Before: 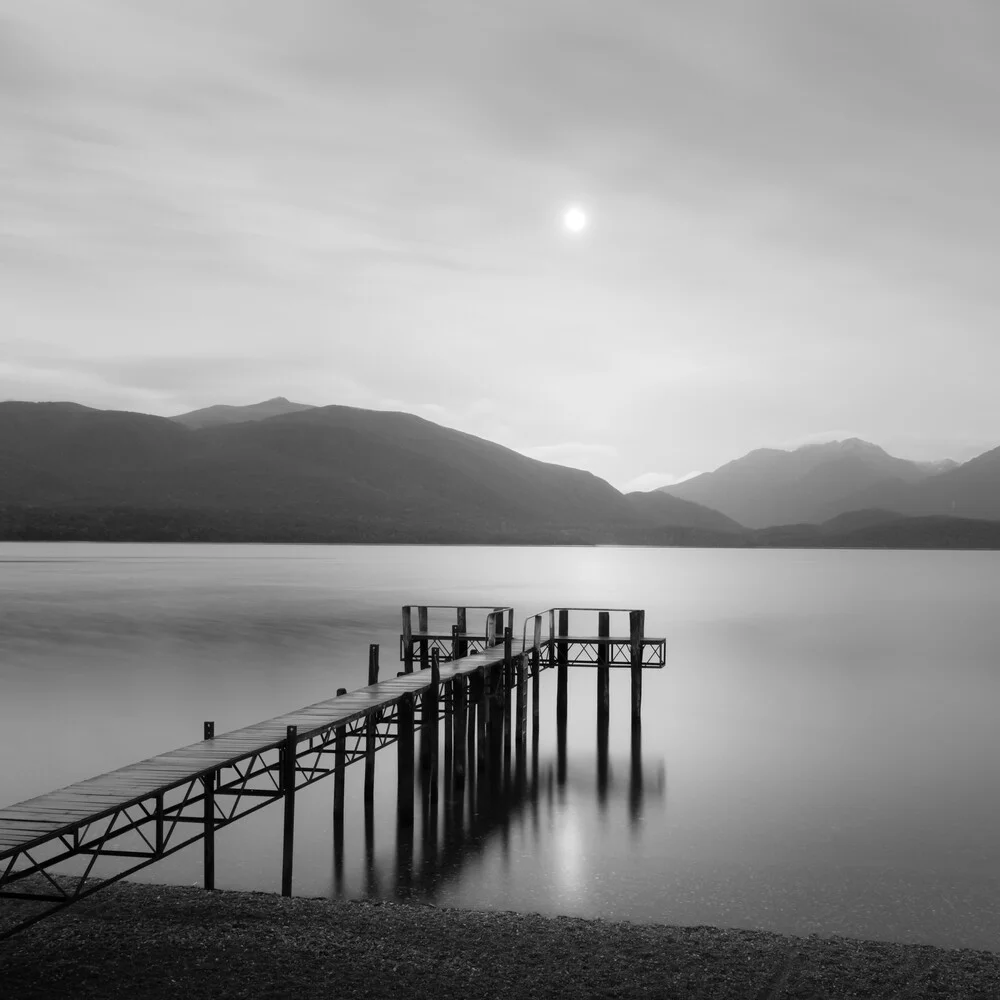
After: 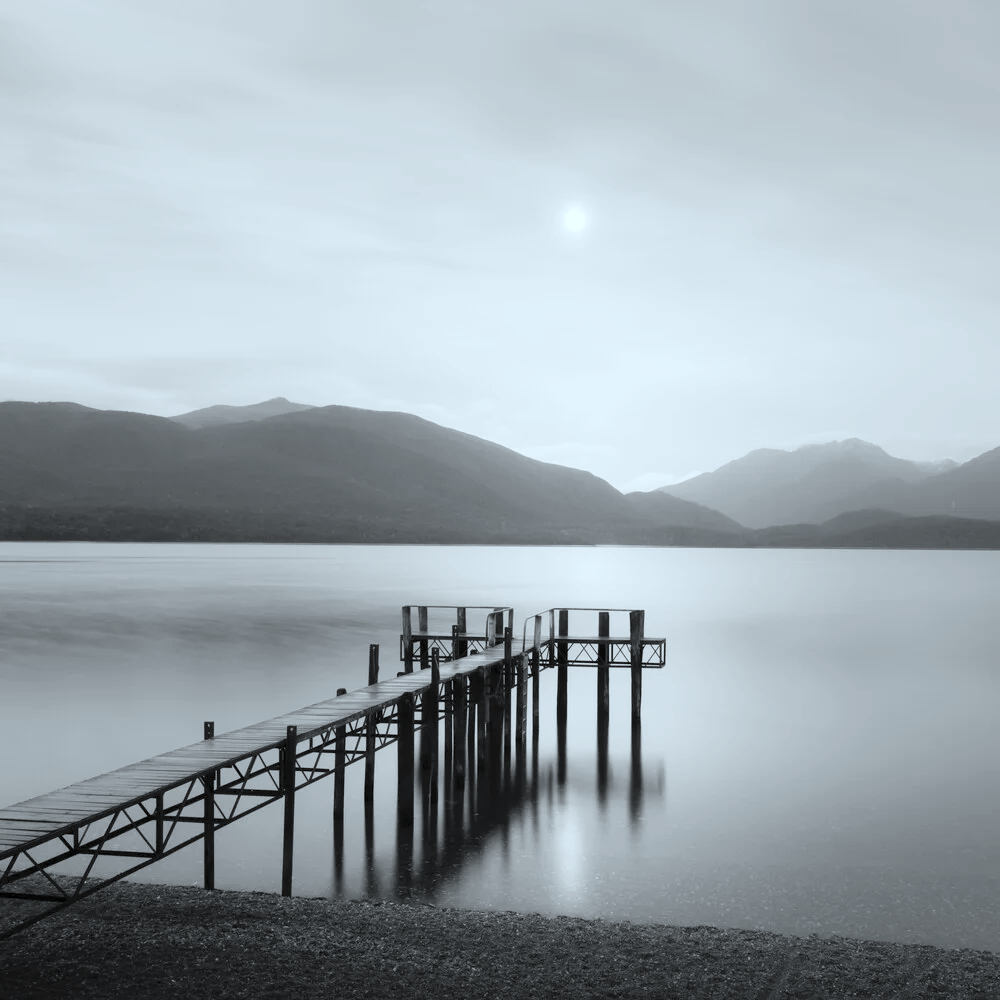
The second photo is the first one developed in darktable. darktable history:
contrast brightness saturation: contrast 0.14, brightness 0.21
white balance: red 0.925, blue 1.046
